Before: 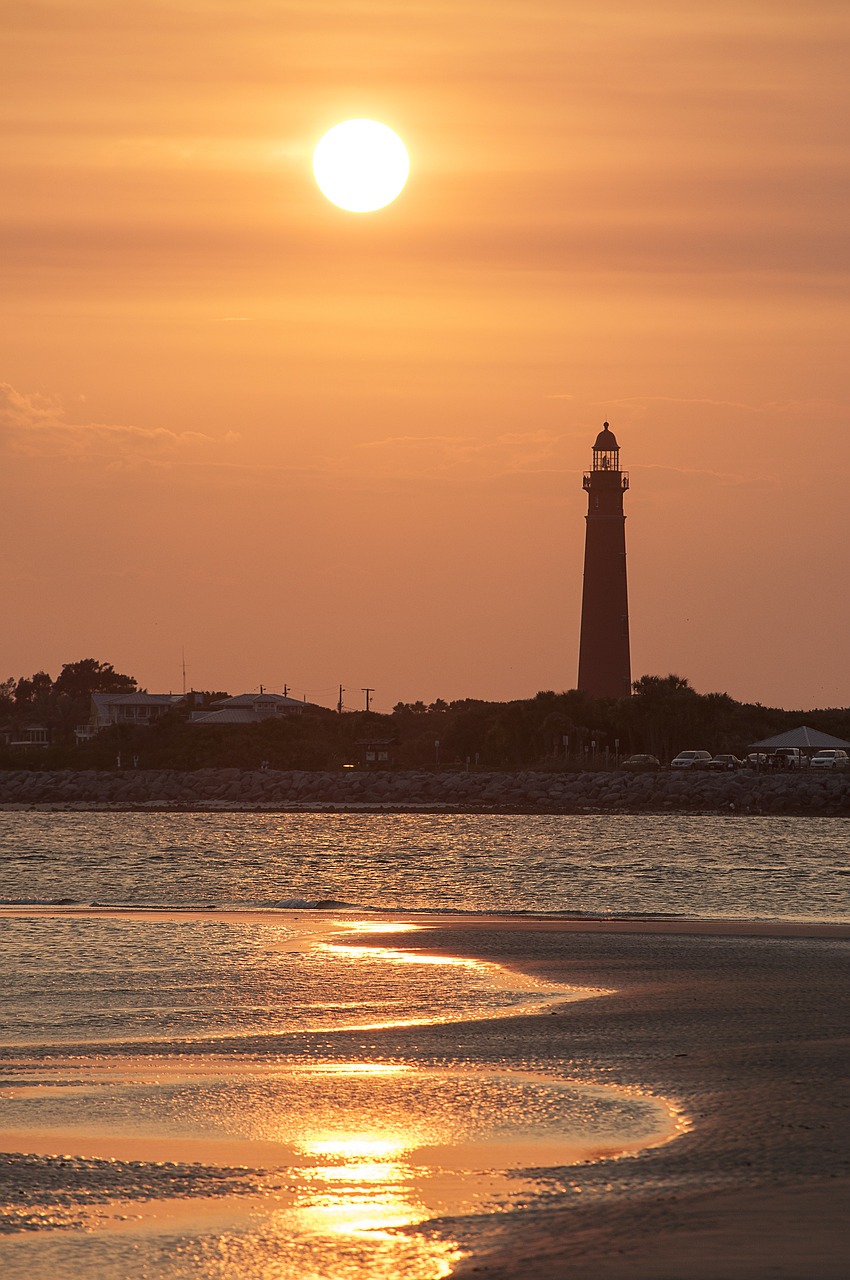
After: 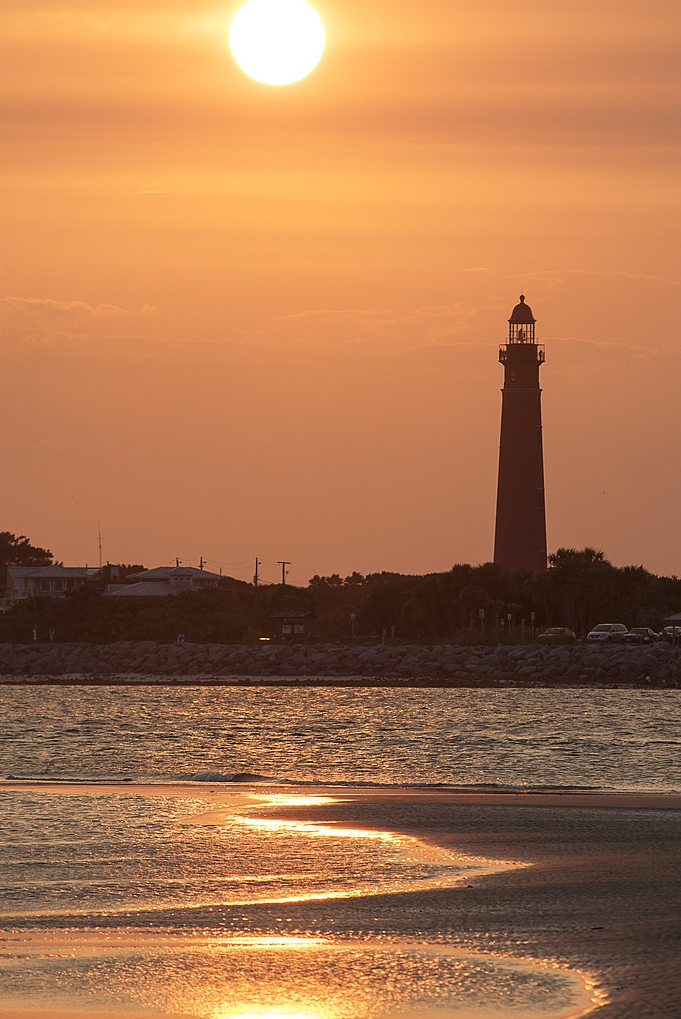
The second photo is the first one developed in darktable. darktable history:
crop and rotate: left 10.046%, top 9.958%, right 9.824%, bottom 10.358%
